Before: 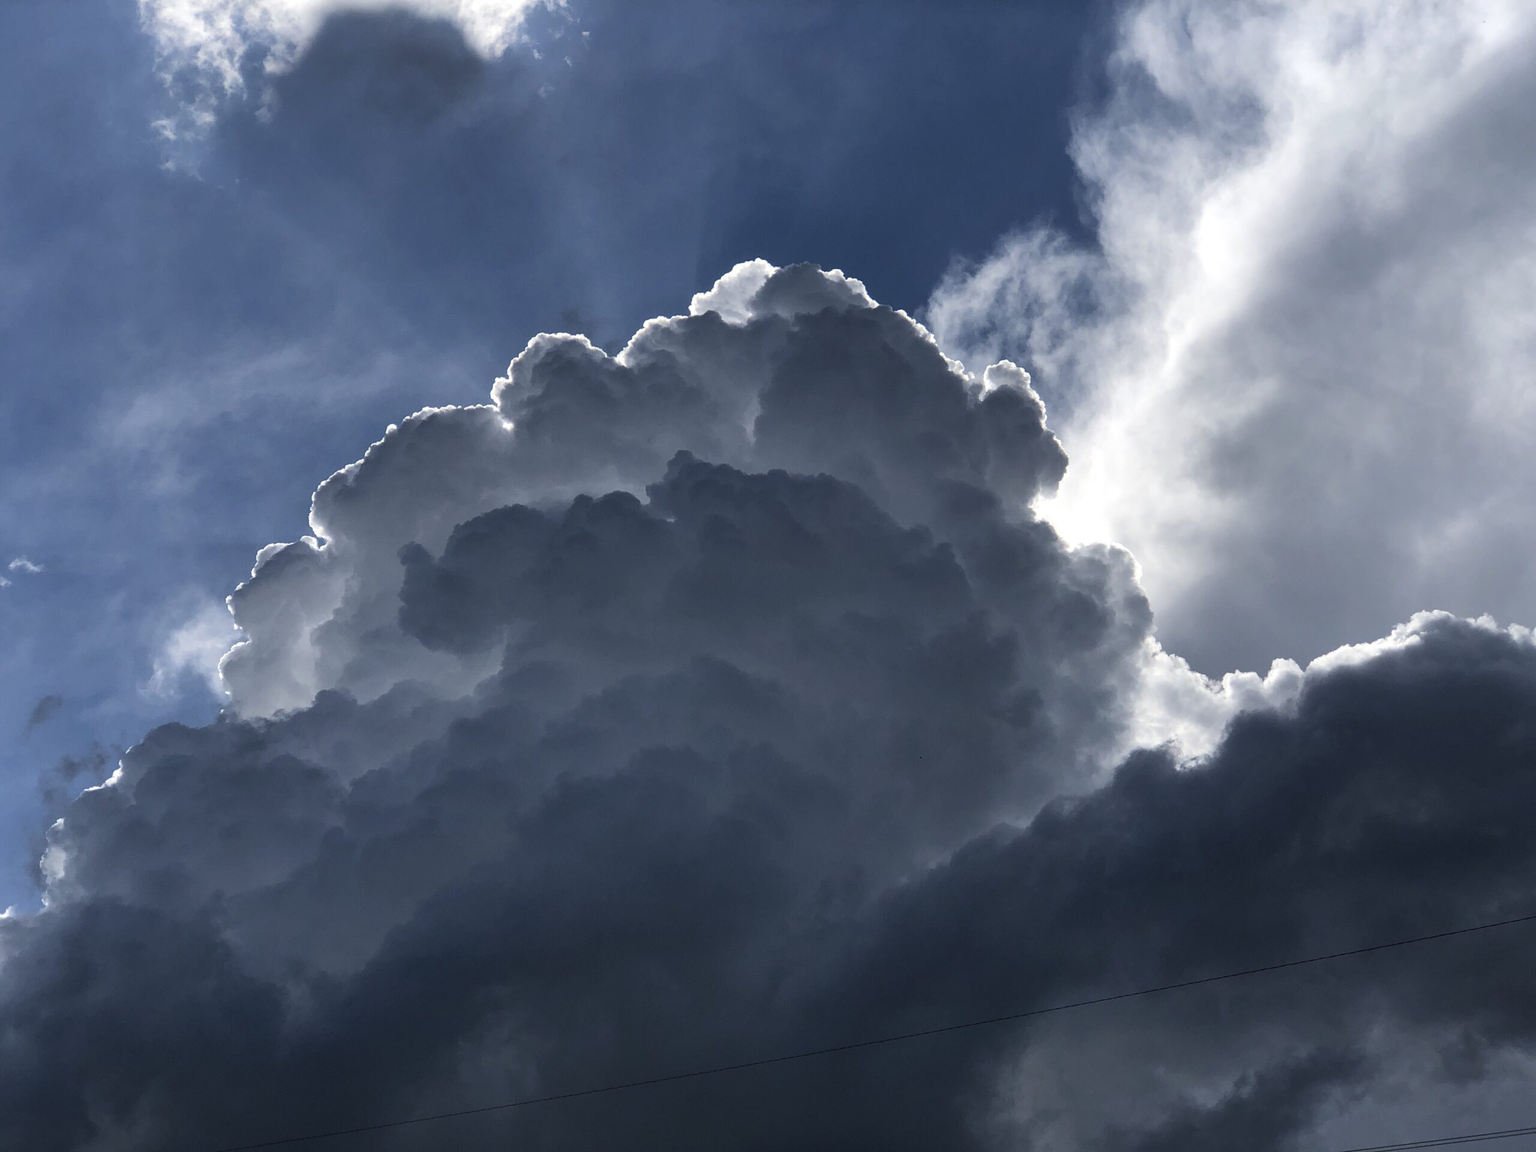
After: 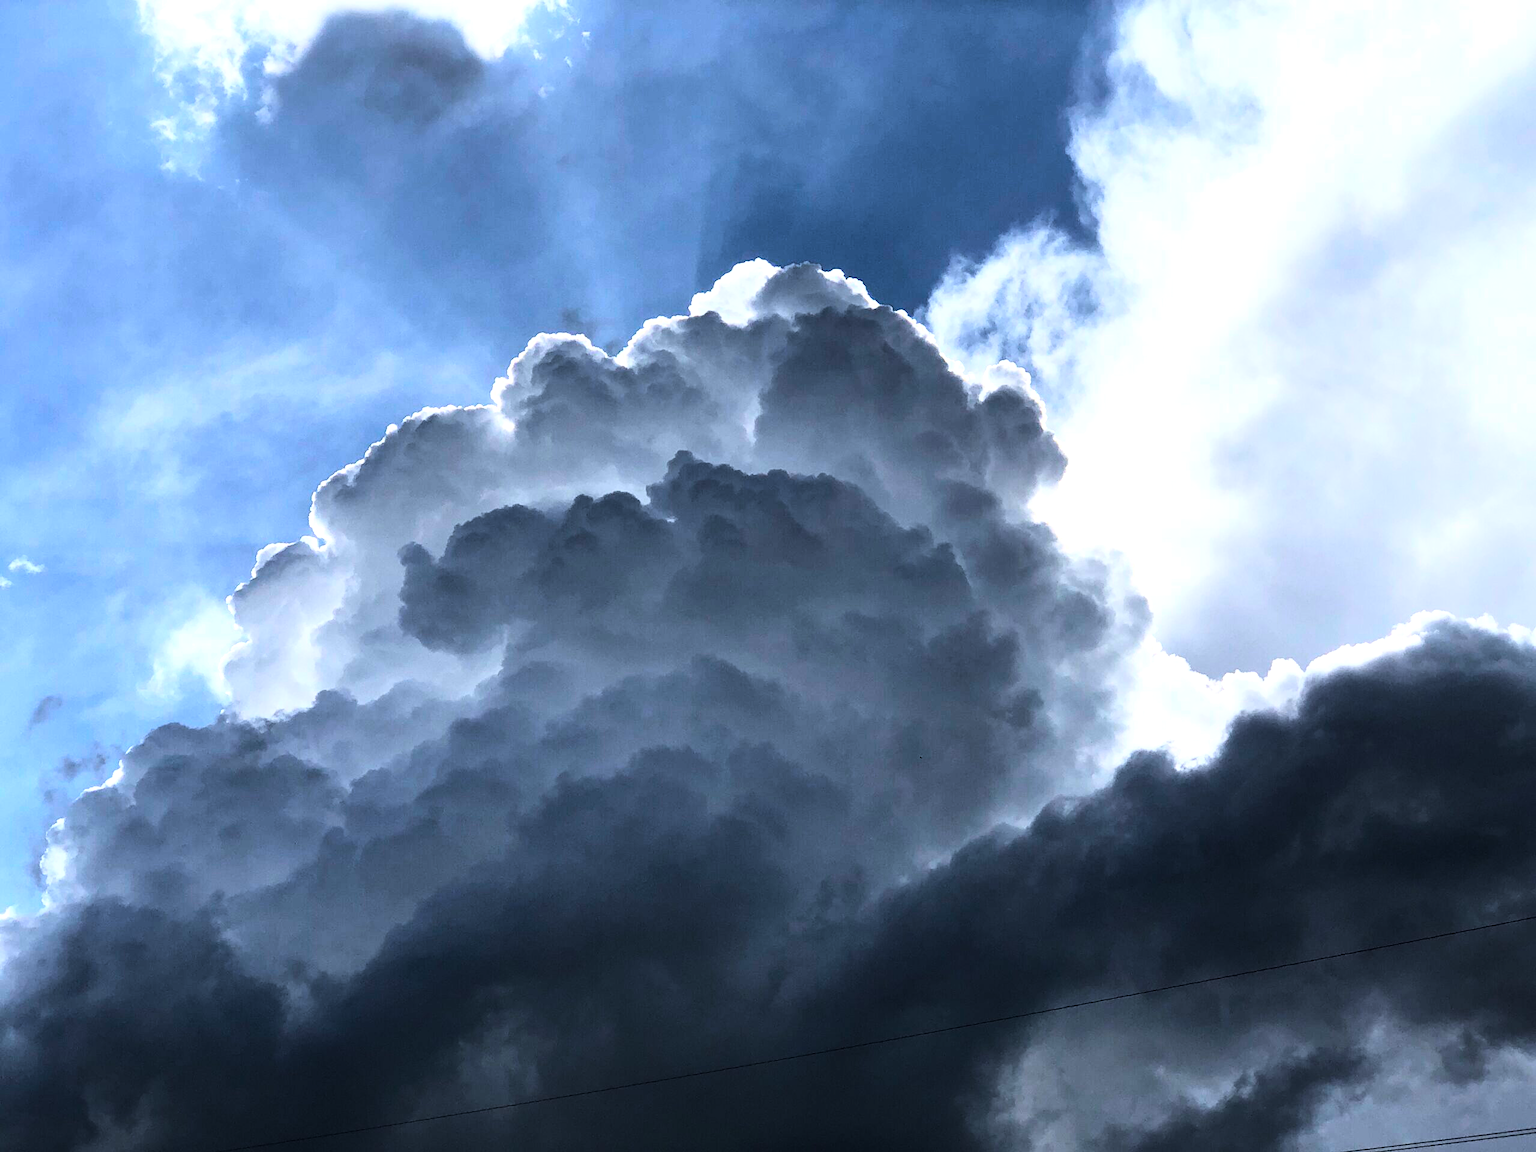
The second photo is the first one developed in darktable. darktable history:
base curve: curves: ch0 [(0, 0) (0.008, 0.007) (0.022, 0.029) (0.048, 0.089) (0.092, 0.197) (0.191, 0.399) (0.275, 0.534) (0.357, 0.65) (0.477, 0.78) (0.542, 0.833) (0.799, 0.973) (1, 1)]
color balance rgb: perceptual saturation grading › global saturation 0.486%, global vibrance 29.594%
tone equalizer: -8 EV -1.06 EV, -7 EV -1.03 EV, -6 EV -0.844 EV, -5 EV -0.585 EV, -3 EV 0.562 EV, -2 EV 0.852 EV, -1 EV 0.999 EV, +0 EV 1.08 EV, edges refinement/feathering 500, mask exposure compensation -1.25 EV, preserve details no
